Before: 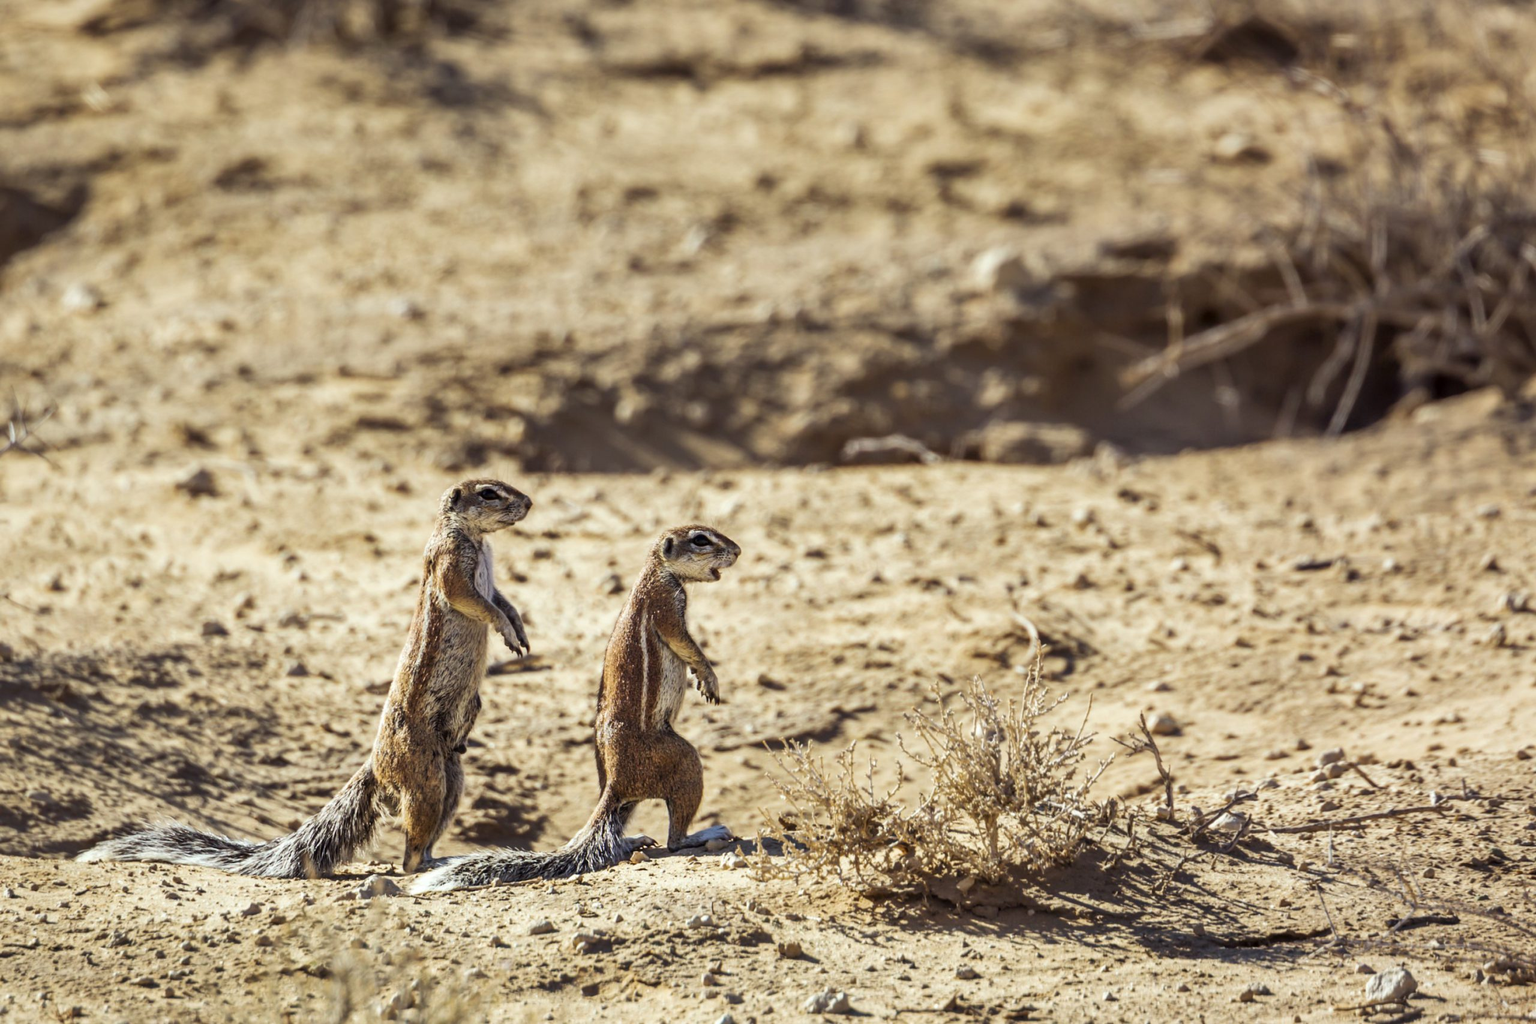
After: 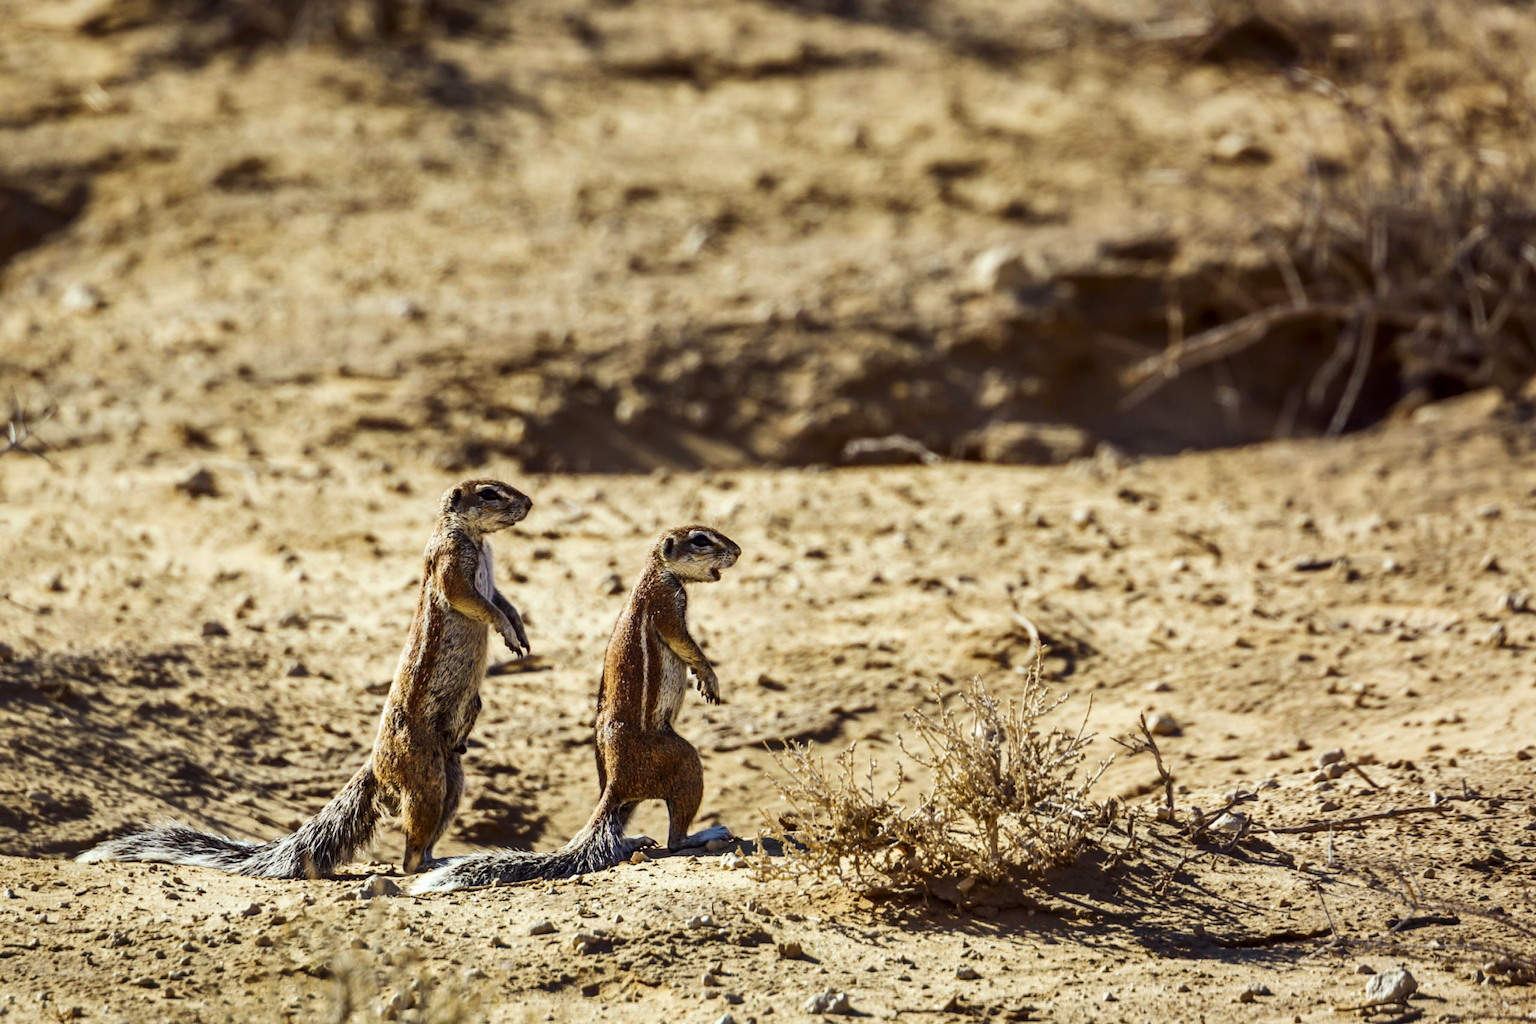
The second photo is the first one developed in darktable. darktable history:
contrast brightness saturation: contrast 0.12, brightness -0.12, saturation 0.2
